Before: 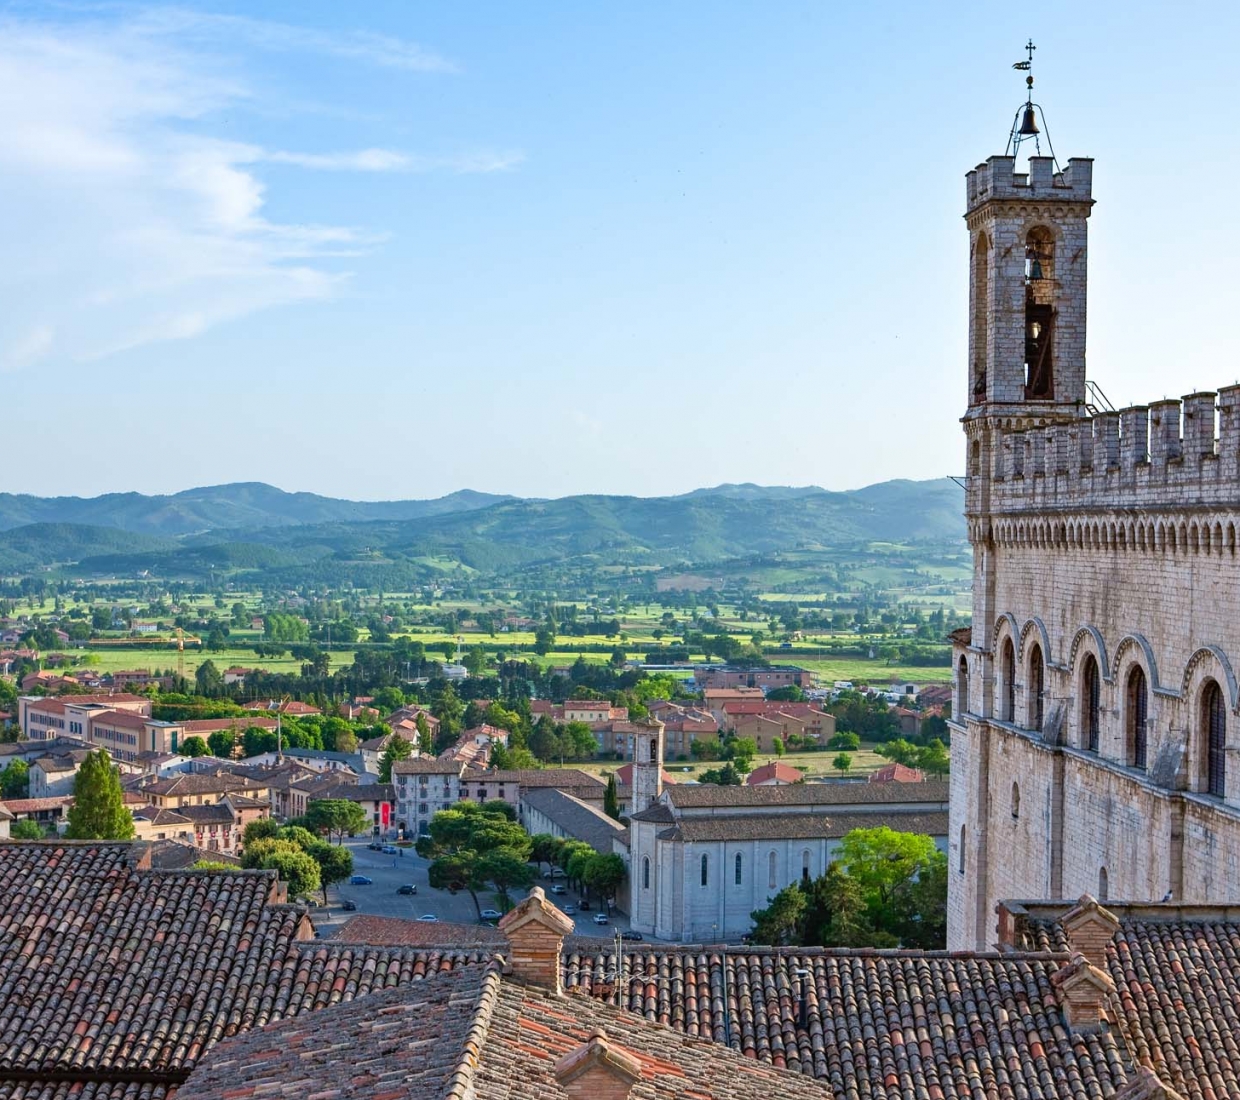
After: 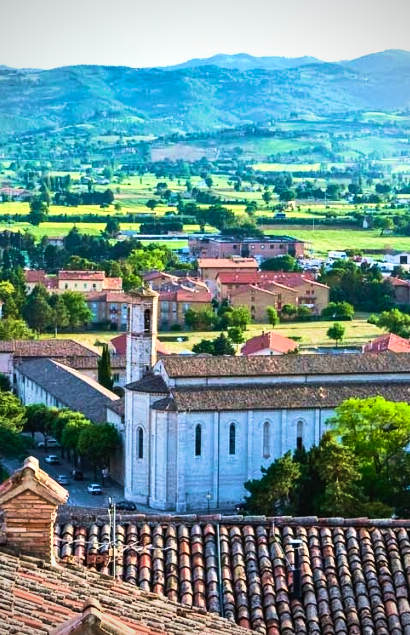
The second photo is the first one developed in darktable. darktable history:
crop: left 40.878%, top 39.176%, right 25.993%, bottom 3.081%
tone equalizer: -8 EV -0.75 EV, -7 EV -0.7 EV, -6 EV -0.6 EV, -5 EV -0.4 EV, -3 EV 0.4 EV, -2 EV 0.6 EV, -1 EV 0.7 EV, +0 EV 0.75 EV, edges refinement/feathering 500, mask exposure compensation -1.57 EV, preserve details no
tone curve: curves: ch0 [(0, 0) (0.265, 0.253) (0.732, 0.751) (1, 1)], color space Lab, linked channels, preserve colors none
vignetting: on, module defaults
contrast brightness saturation: contrast 0.2, brightness 0.16, saturation 0.22
velvia: strength 45%
shadows and highlights: shadows 43.71, white point adjustment -1.46, soften with gaussian
